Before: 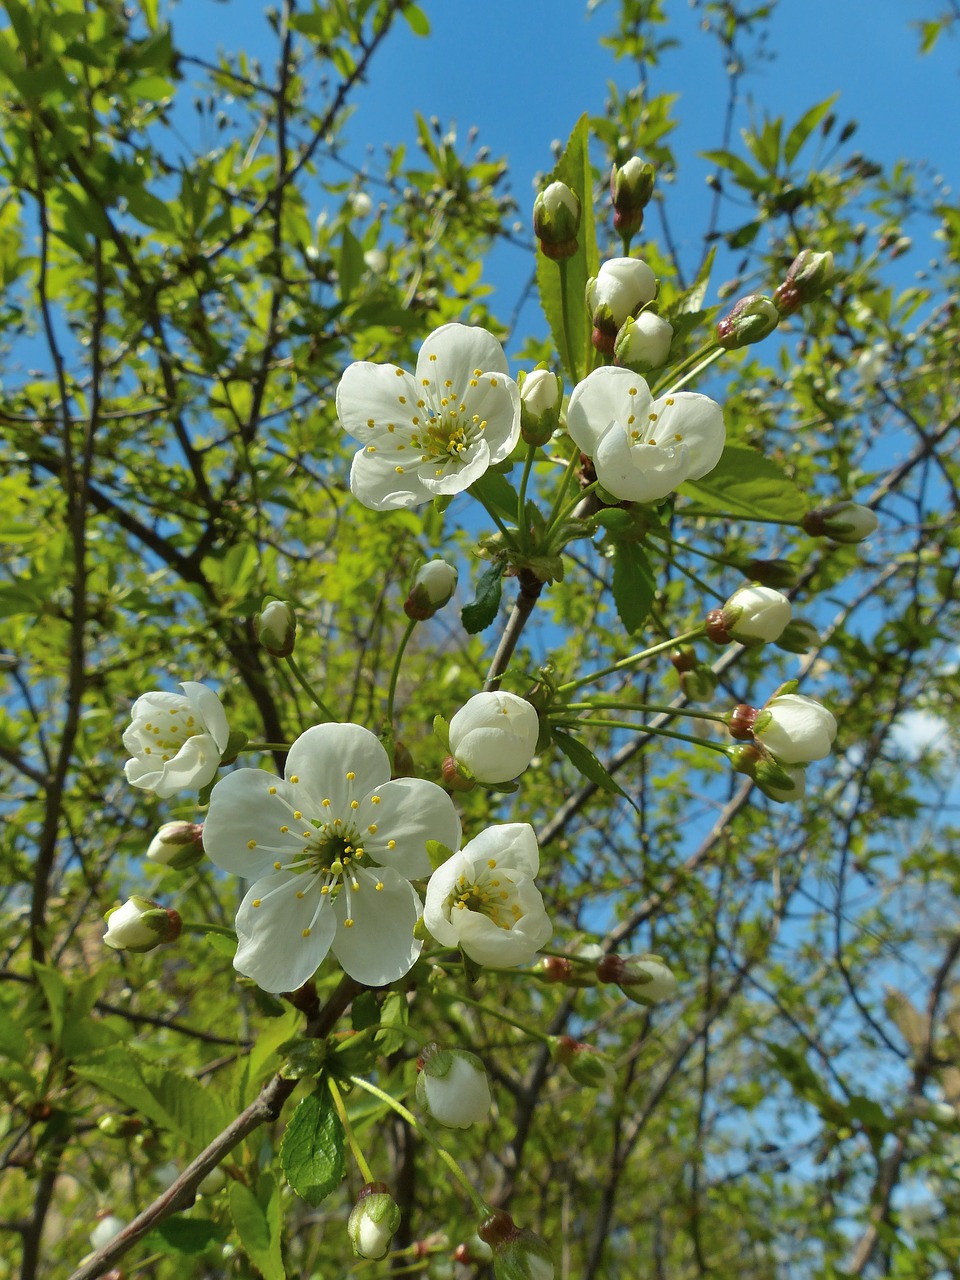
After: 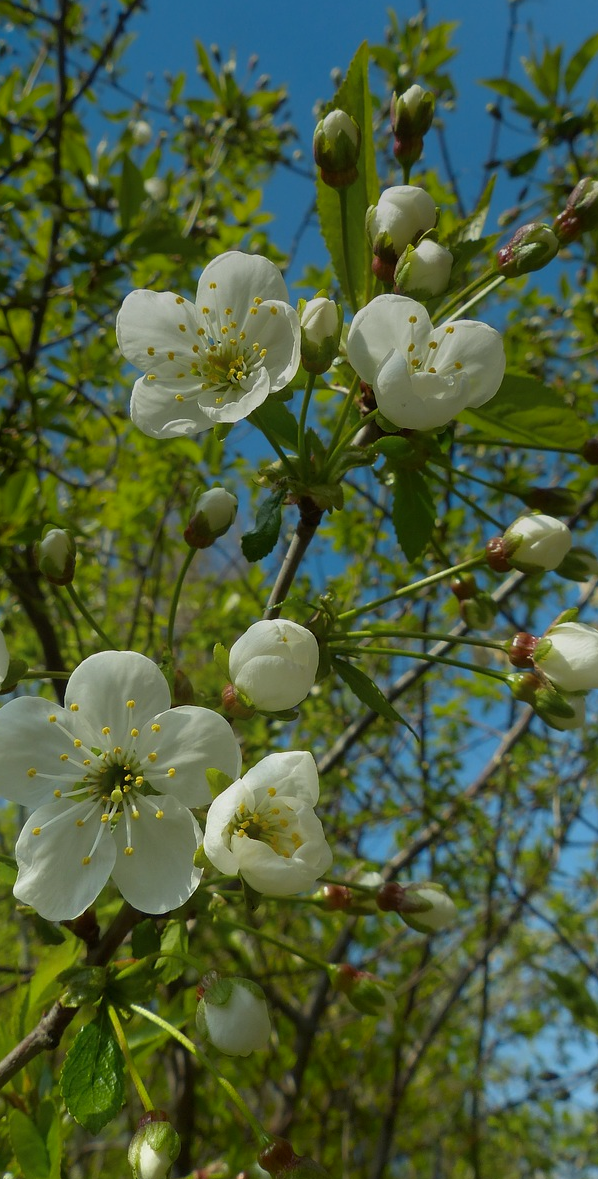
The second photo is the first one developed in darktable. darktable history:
graduated density: on, module defaults
shadows and highlights: shadows -88.03, highlights -35.45, shadows color adjustment 99.15%, highlights color adjustment 0%, soften with gaussian
crop and rotate: left 22.918%, top 5.629%, right 14.711%, bottom 2.247%
exposure: exposure -0.21 EV, compensate highlight preservation false
